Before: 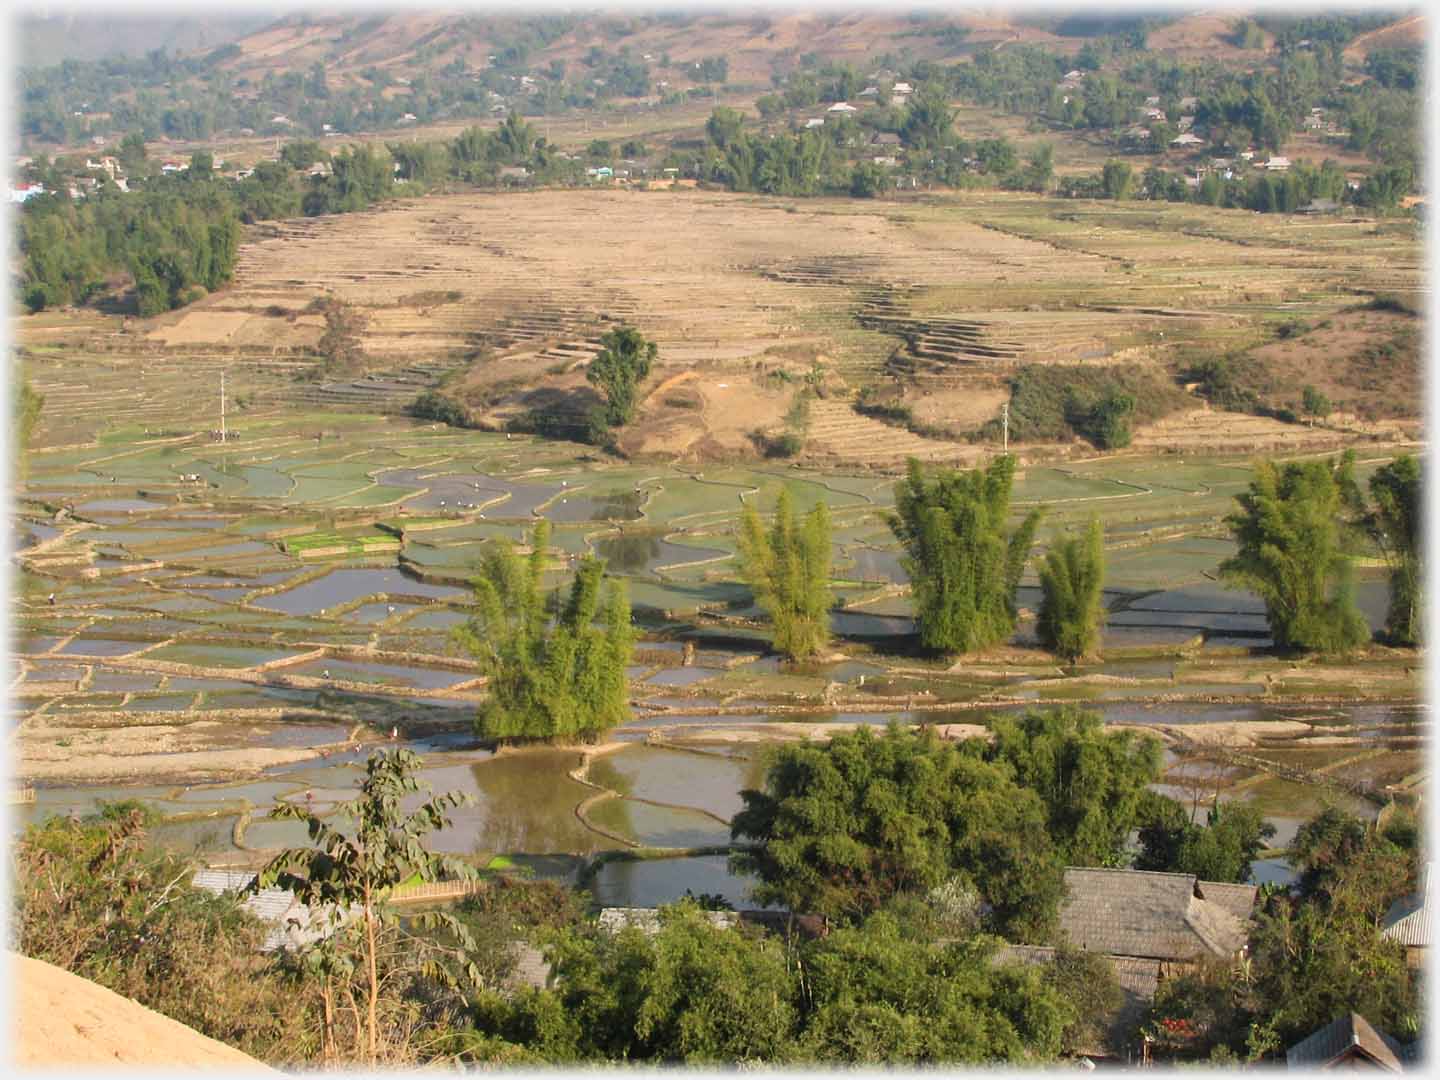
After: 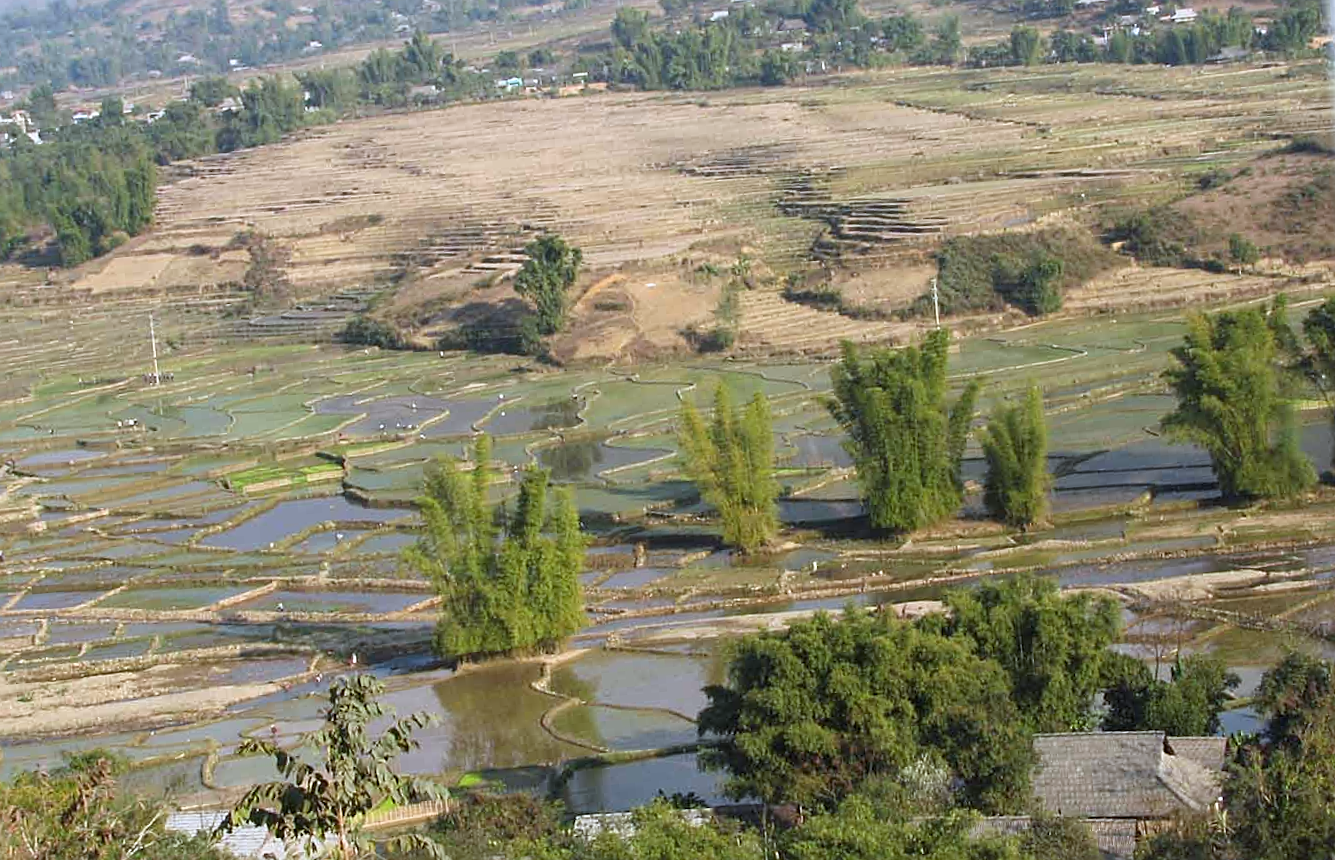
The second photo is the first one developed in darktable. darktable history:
shadows and highlights: shadows 0, highlights 40
white balance: red 0.931, blue 1.11
sharpen: on, module defaults
crop: left 1.964%, top 3.251%, right 1.122%, bottom 4.933%
exposure: compensate highlight preservation false
rotate and perspective: rotation -5°, crop left 0.05, crop right 0.952, crop top 0.11, crop bottom 0.89
